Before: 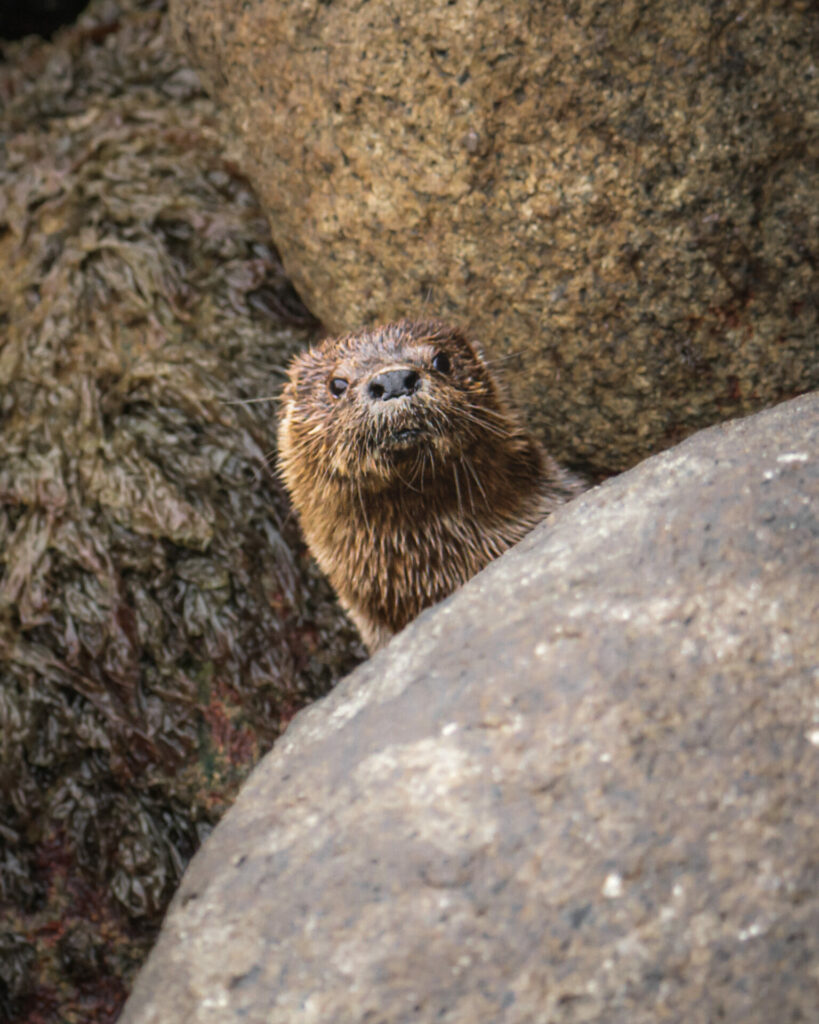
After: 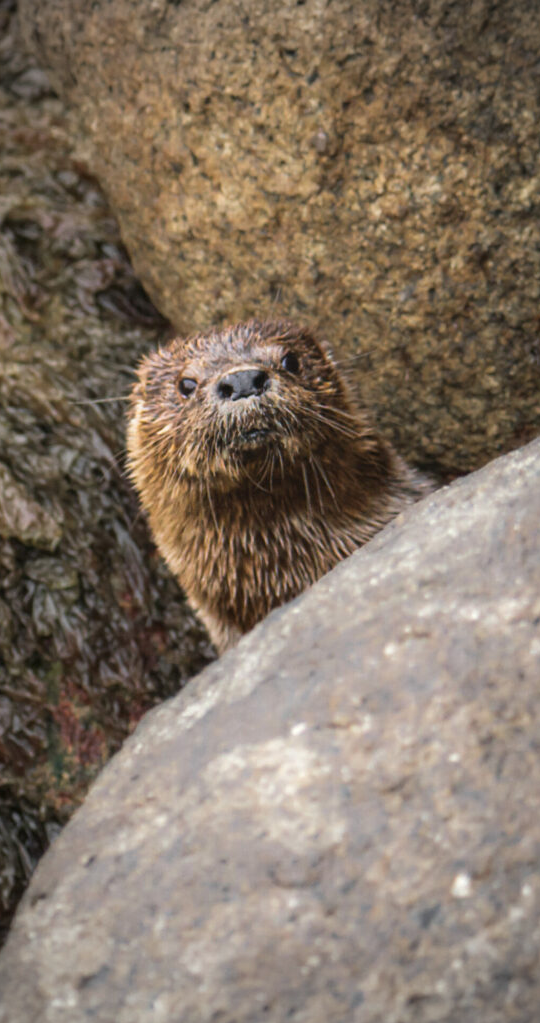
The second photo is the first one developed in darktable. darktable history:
local contrast: mode bilateral grid, contrast 20, coarseness 50, detail 102%, midtone range 0.2
vignetting: fall-off start 79.88%
crop and rotate: left 18.442%, right 15.508%
